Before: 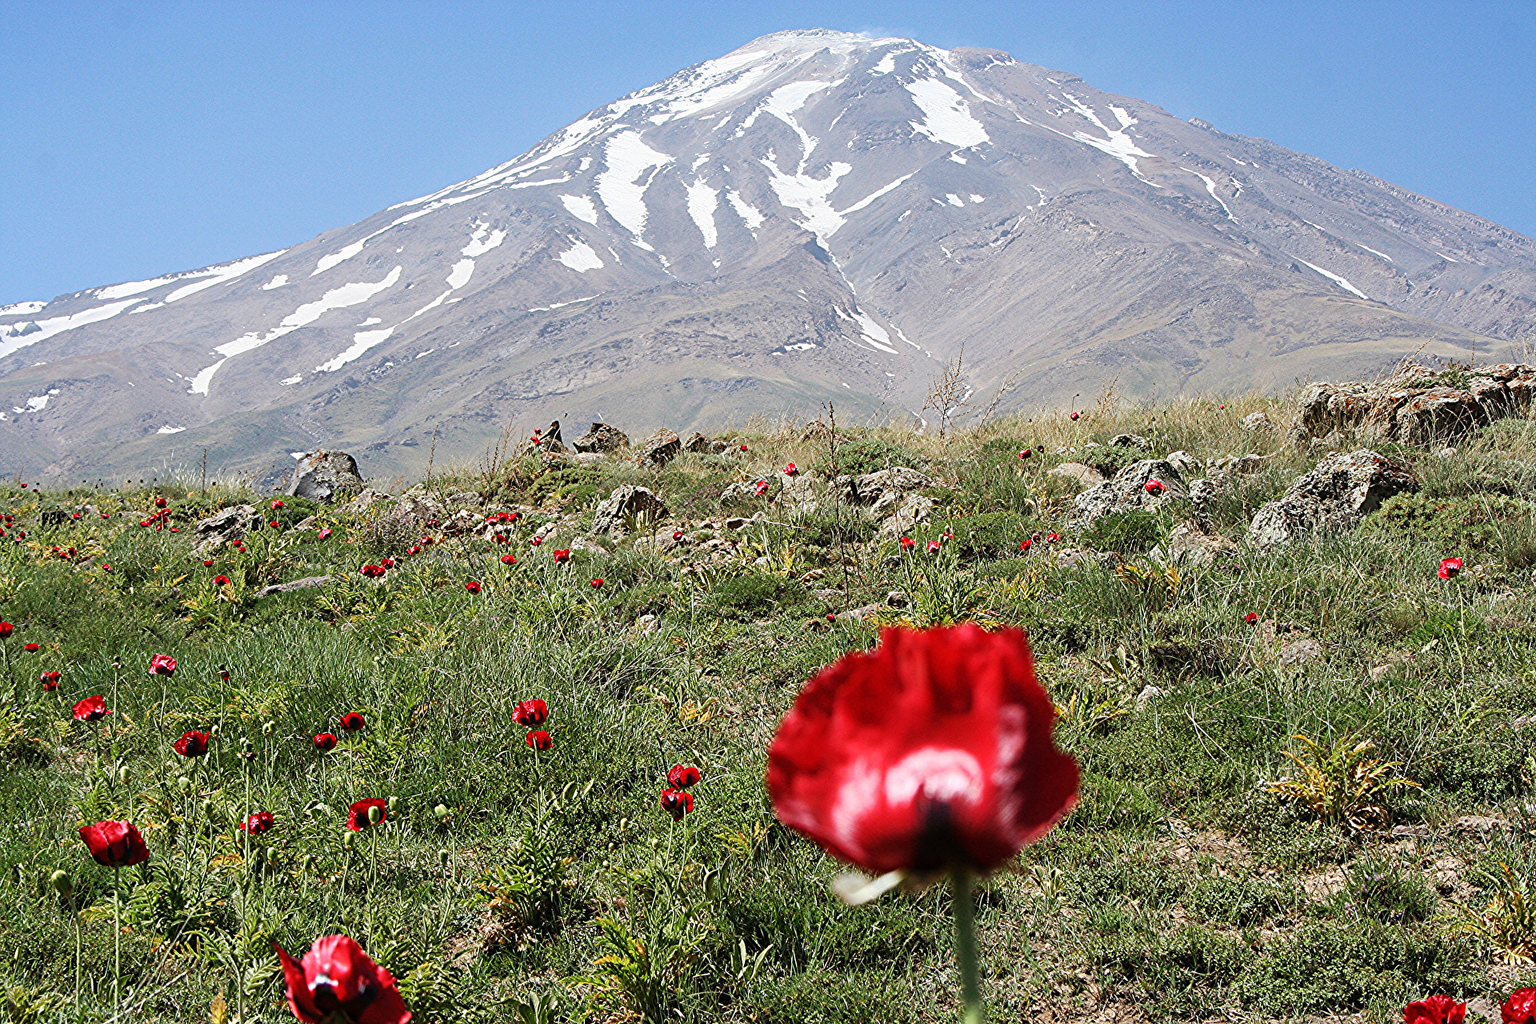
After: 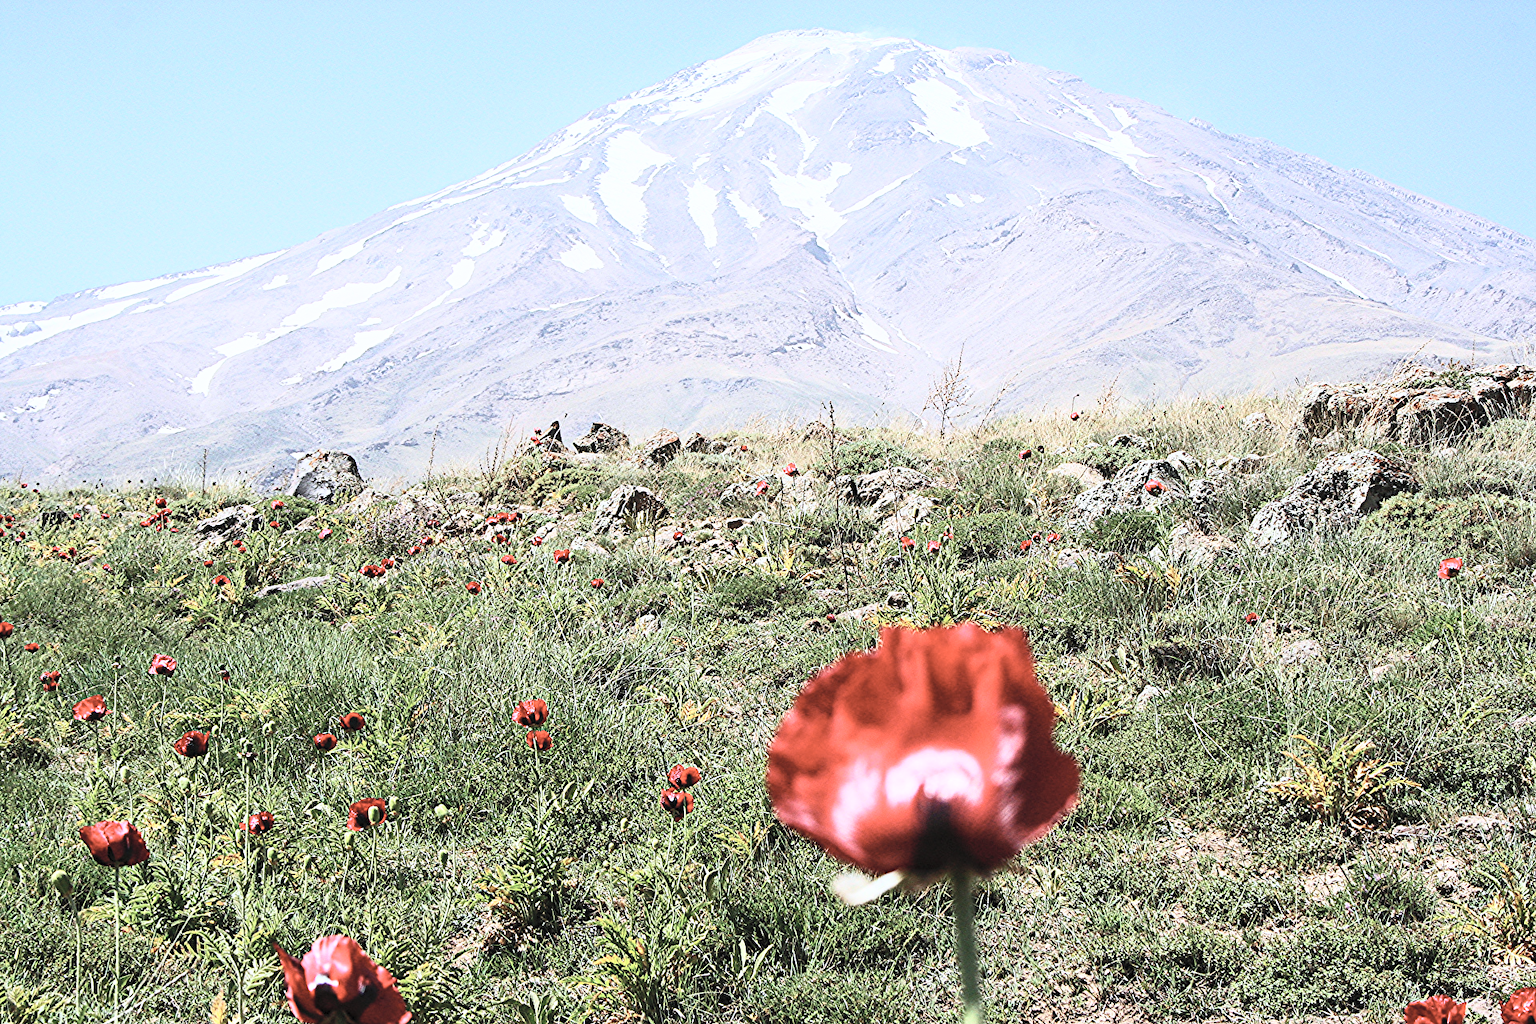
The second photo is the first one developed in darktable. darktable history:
contrast brightness saturation: contrast 0.43, brightness 0.56, saturation -0.19
tone equalizer: on, module defaults
color calibration: illuminant as shot in camera, x 0.358, y 0.373, temperature 4628.91 K
